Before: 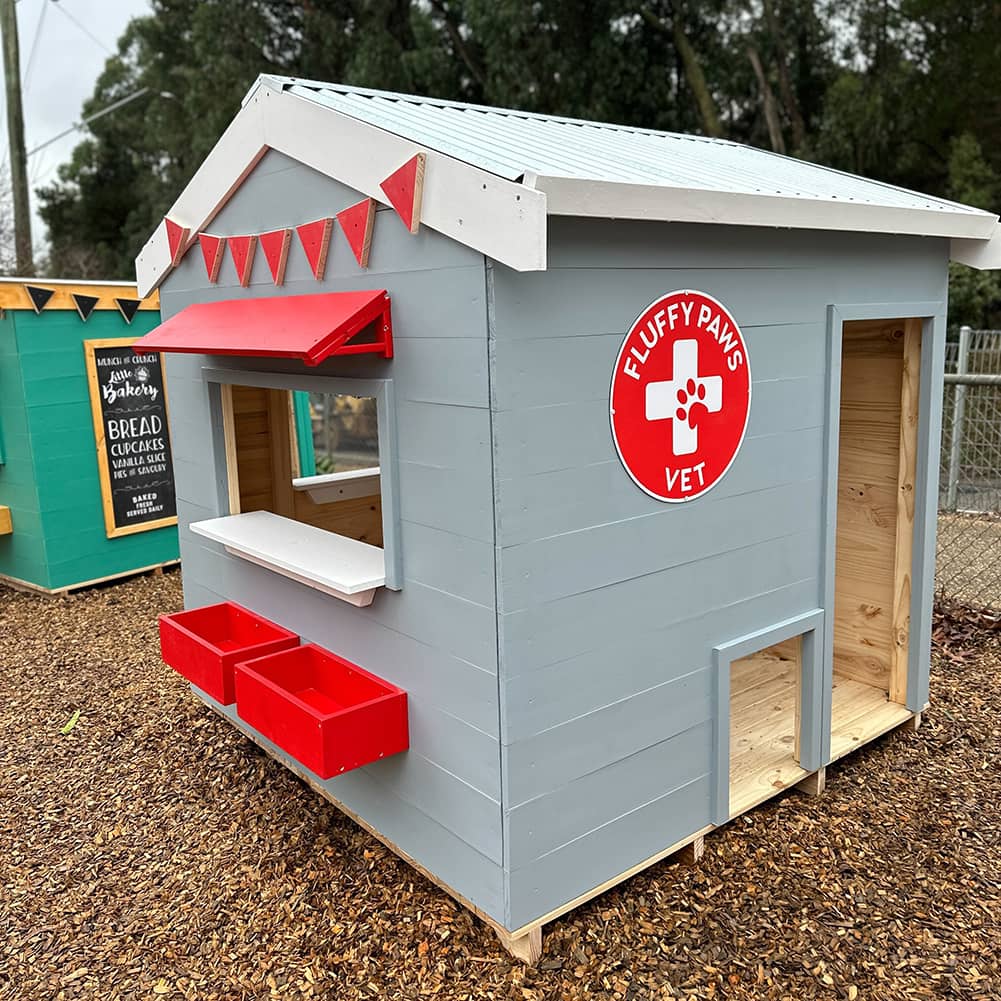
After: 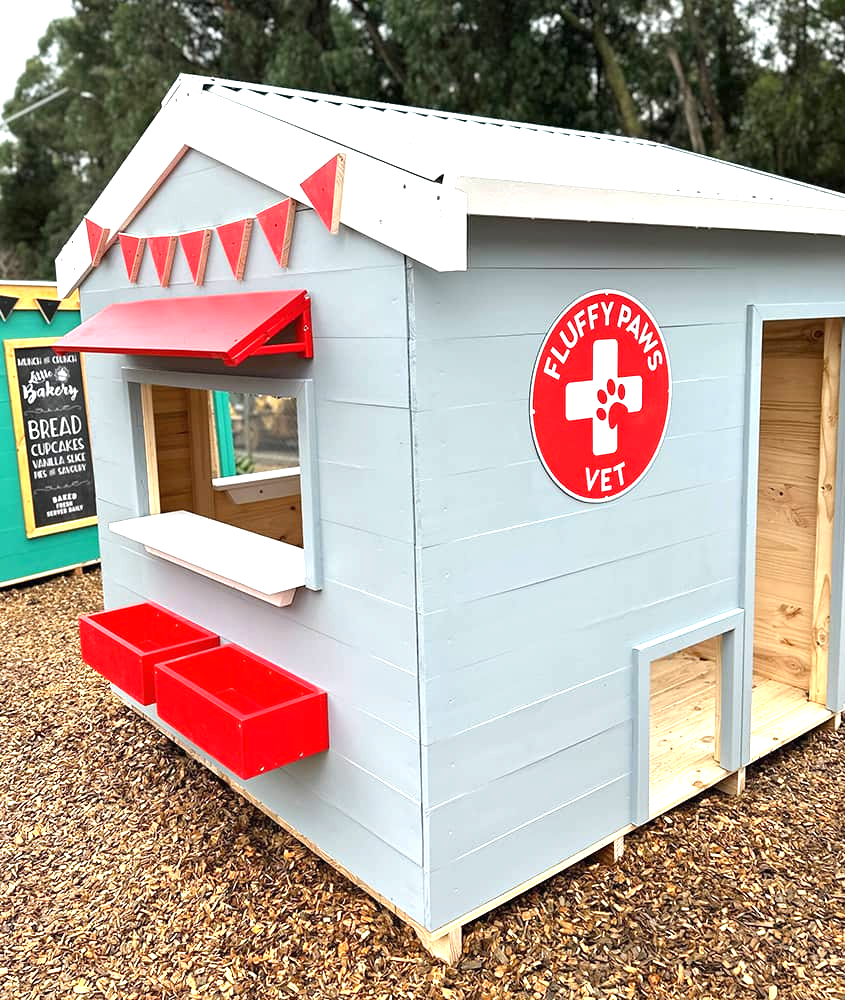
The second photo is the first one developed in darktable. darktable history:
crop: left 8.083%, right 7.479%
exposure: black level correction 0, exposure 1 EV, compensate highlight preservation false
